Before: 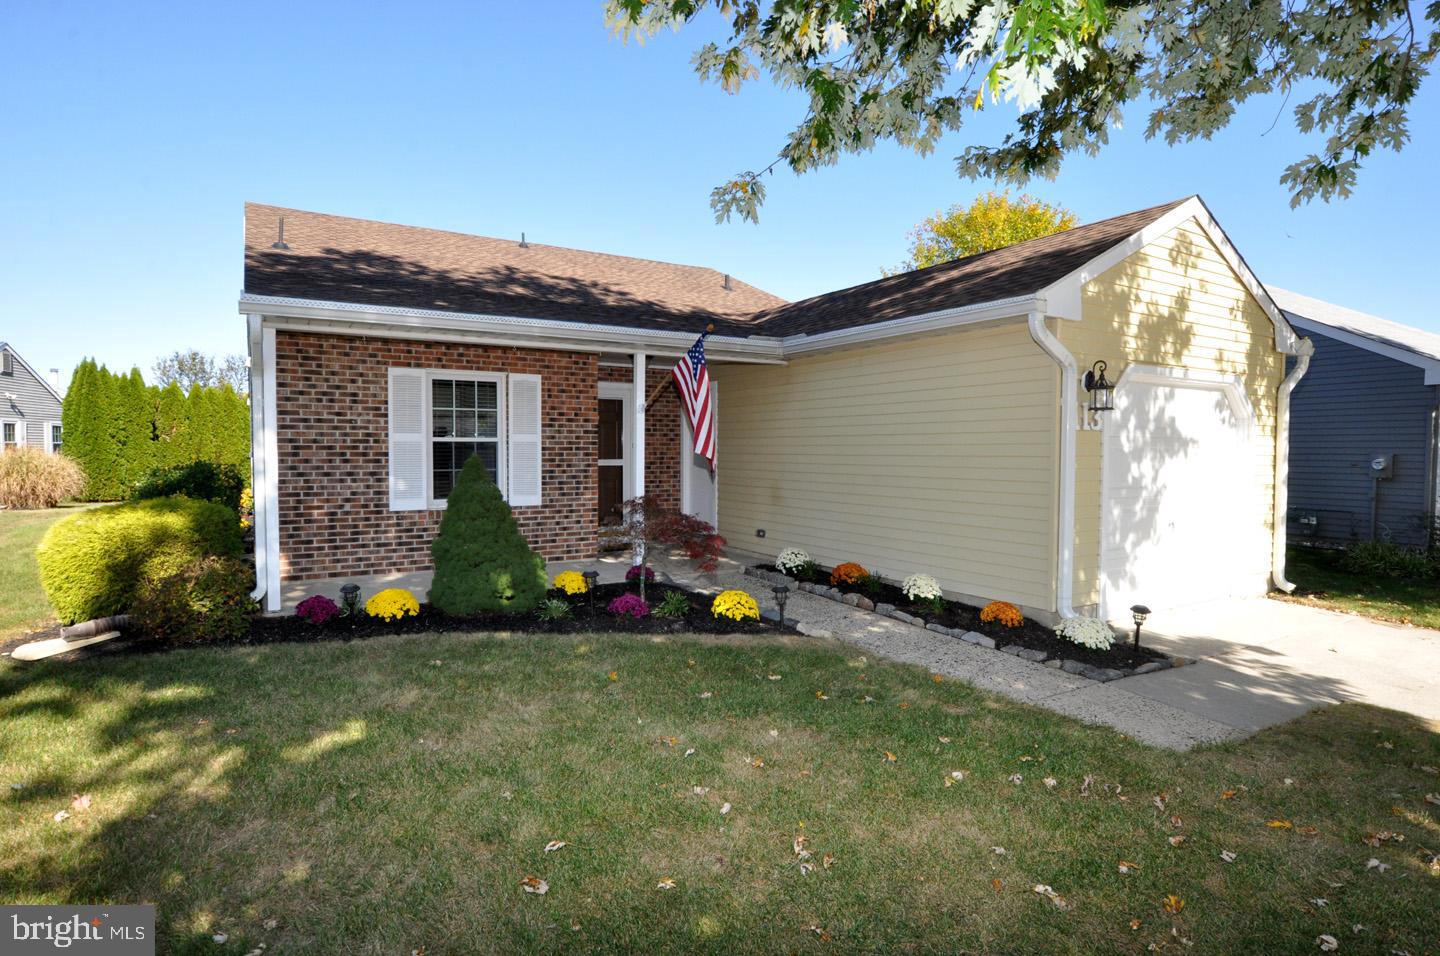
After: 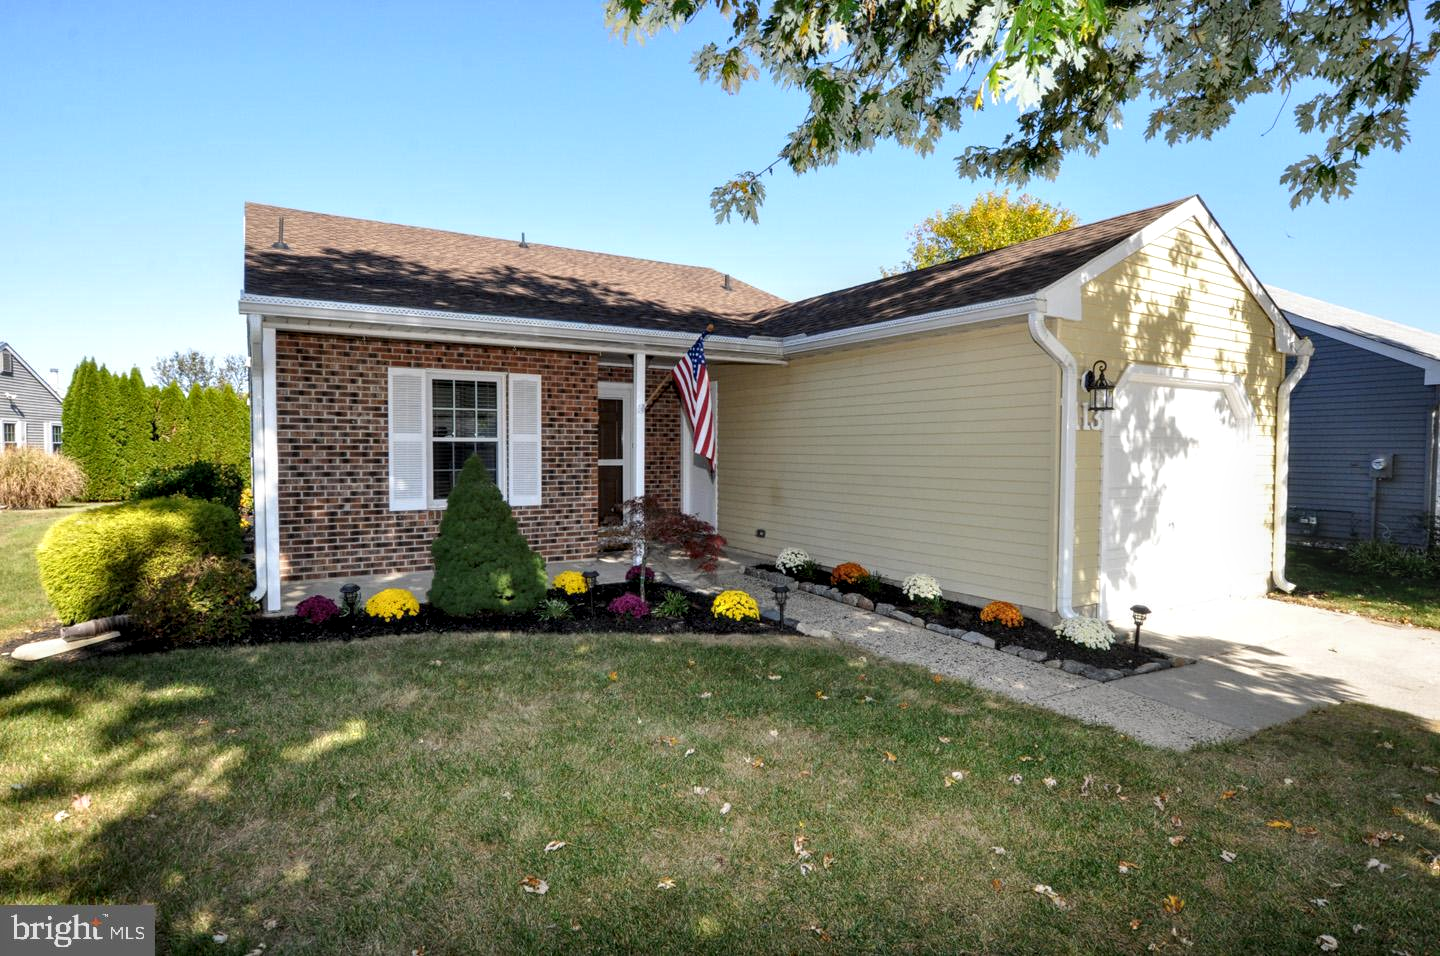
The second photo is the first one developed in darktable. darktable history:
local contrast: detail 130%
color zones: curves: ch0 [(0.068, 0.464) (0.25, 0.5) (0.48, 0.508) (0.75, 0.536) (0.886, 0.476) (0.967, 0.456)]; ch1 [(0.066, 0.456) (0.25, 0.5) (0.616, 0.508) (0.746, 0.56) (0.934, 0.444)]
